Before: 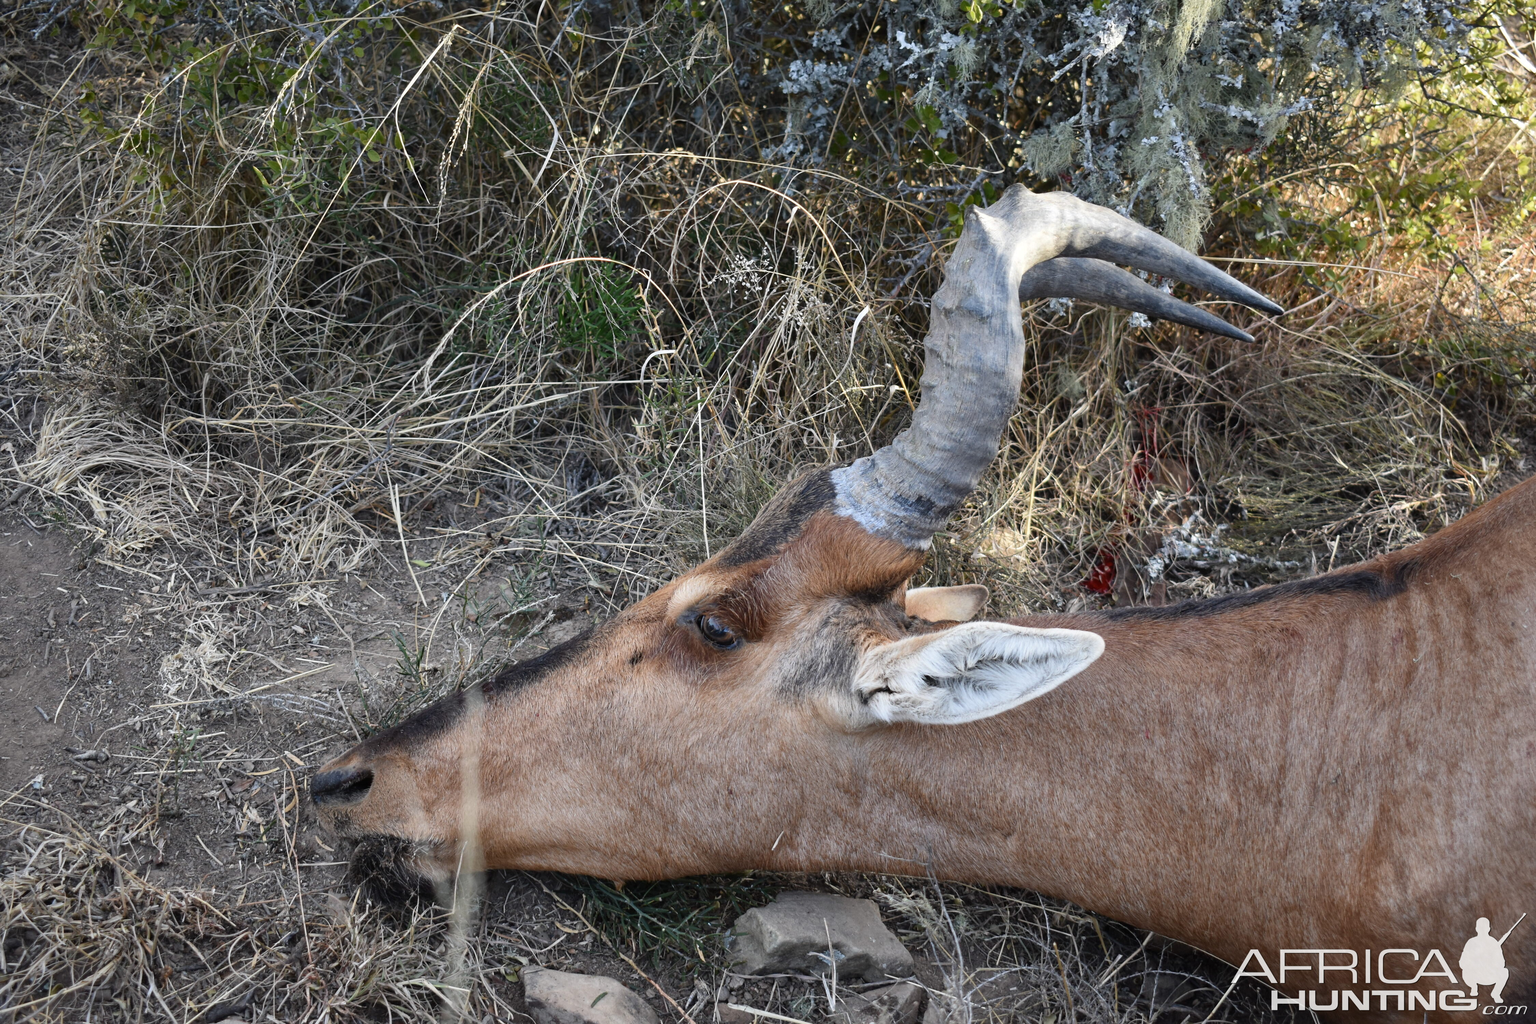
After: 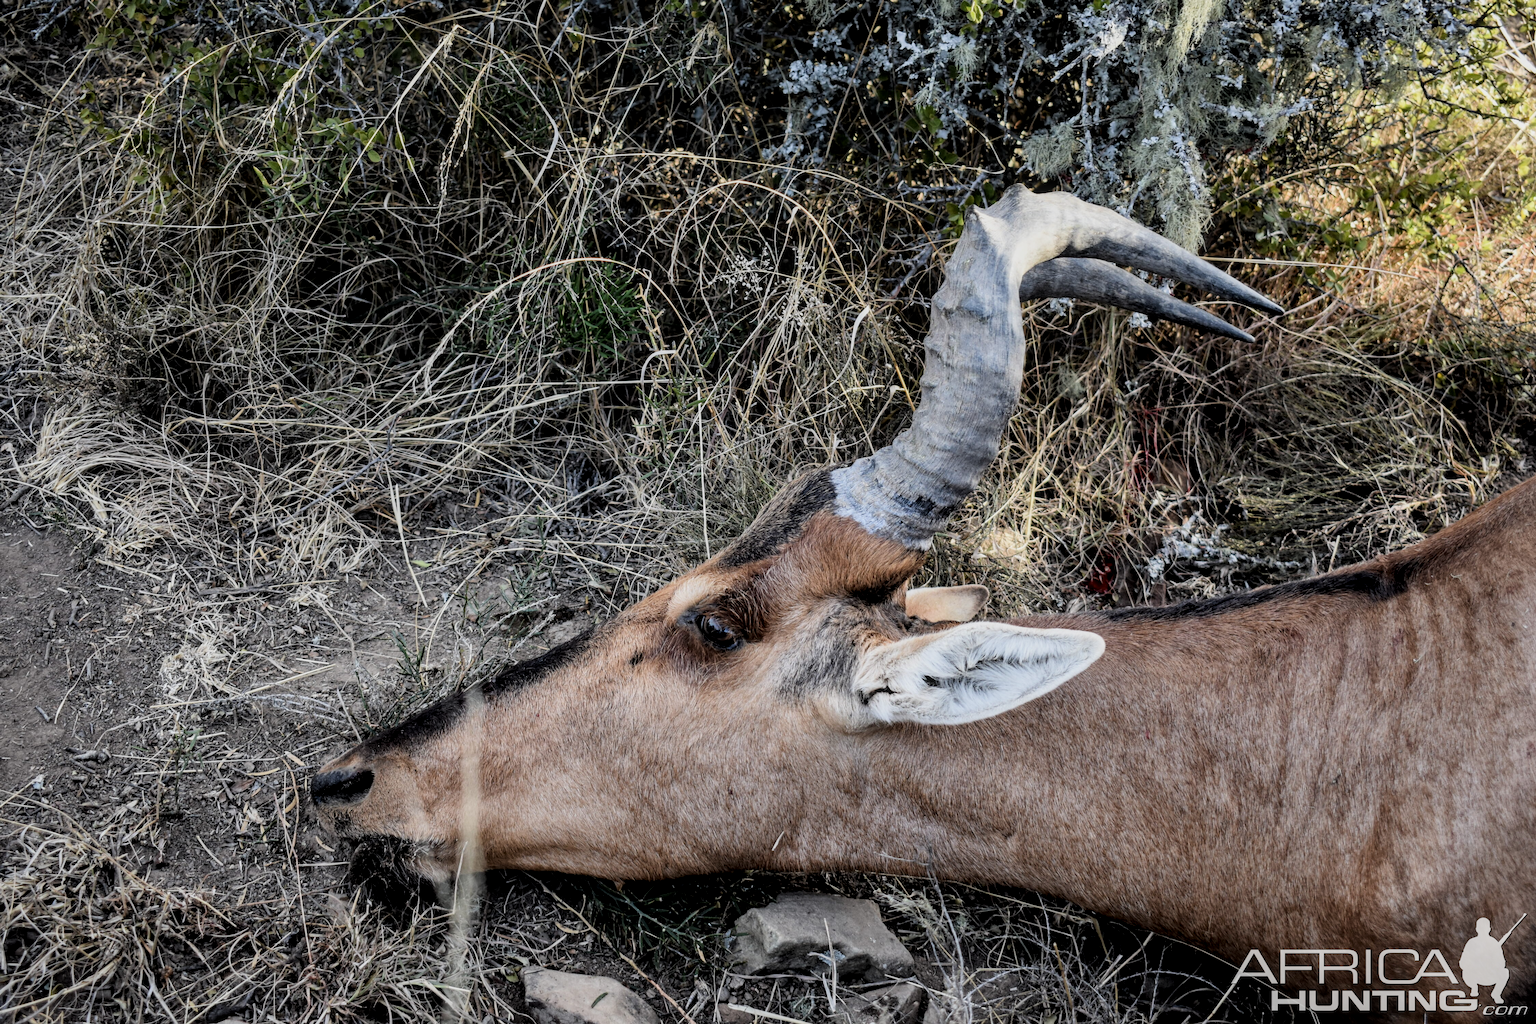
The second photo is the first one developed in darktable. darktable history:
filmic rgb: black relative exposure -5.12 EV, white relative exposure 3.95 EV, hardness 2.9, contrast 1.298, iterations of high-quality reconstruction 0
local contrast: on, module defaults
